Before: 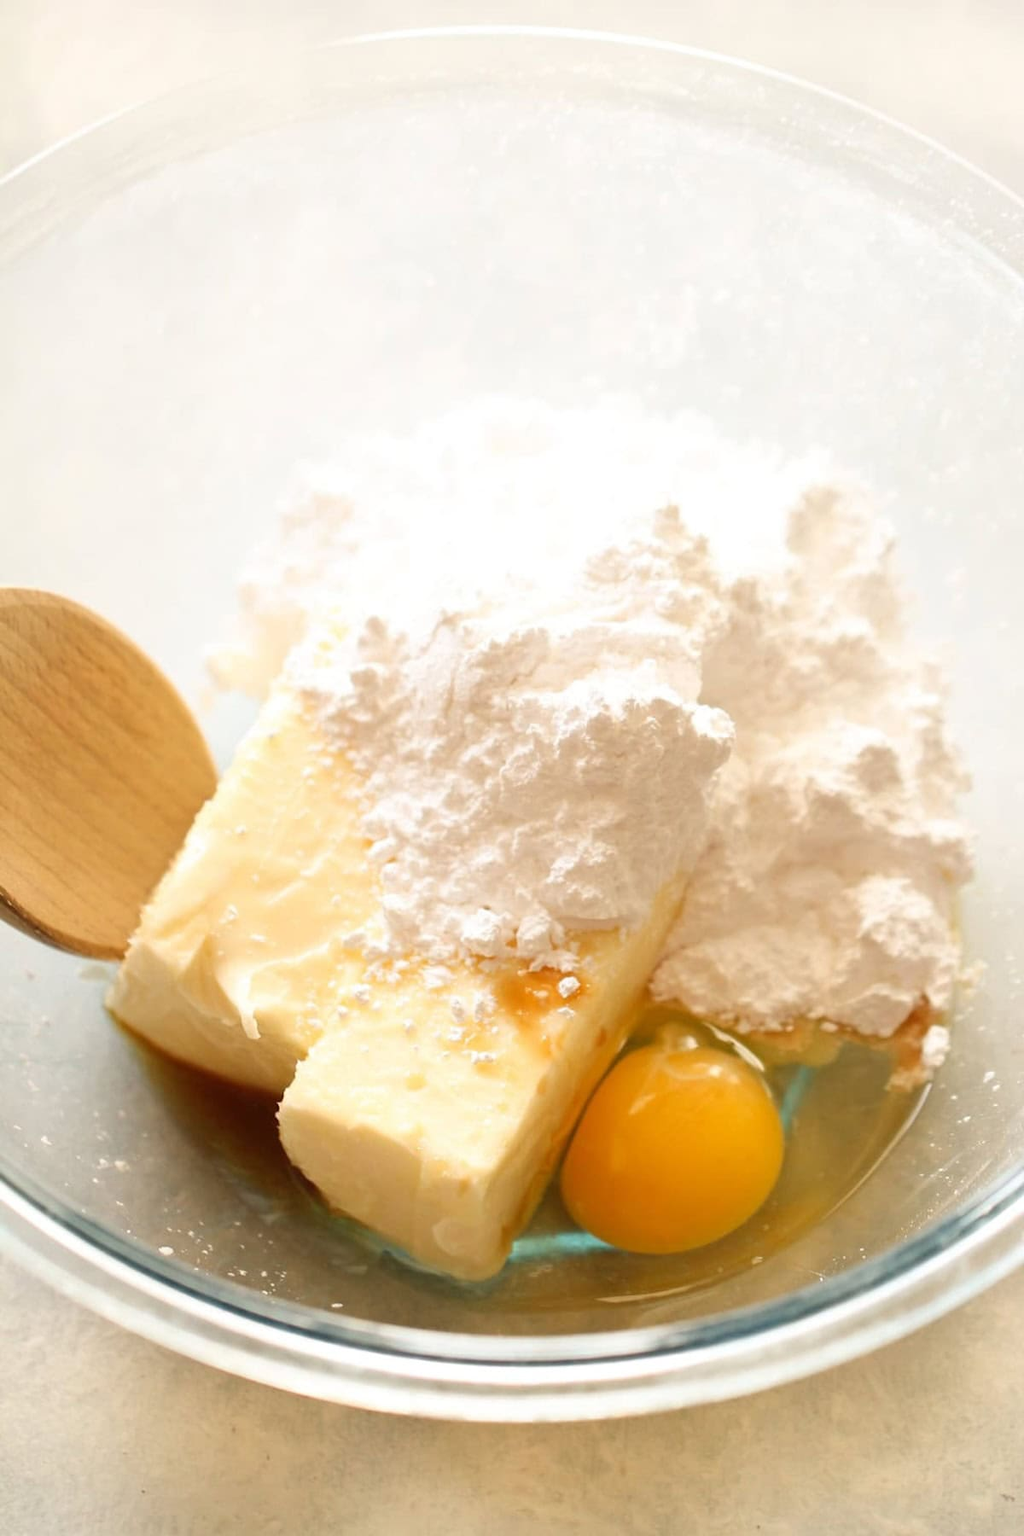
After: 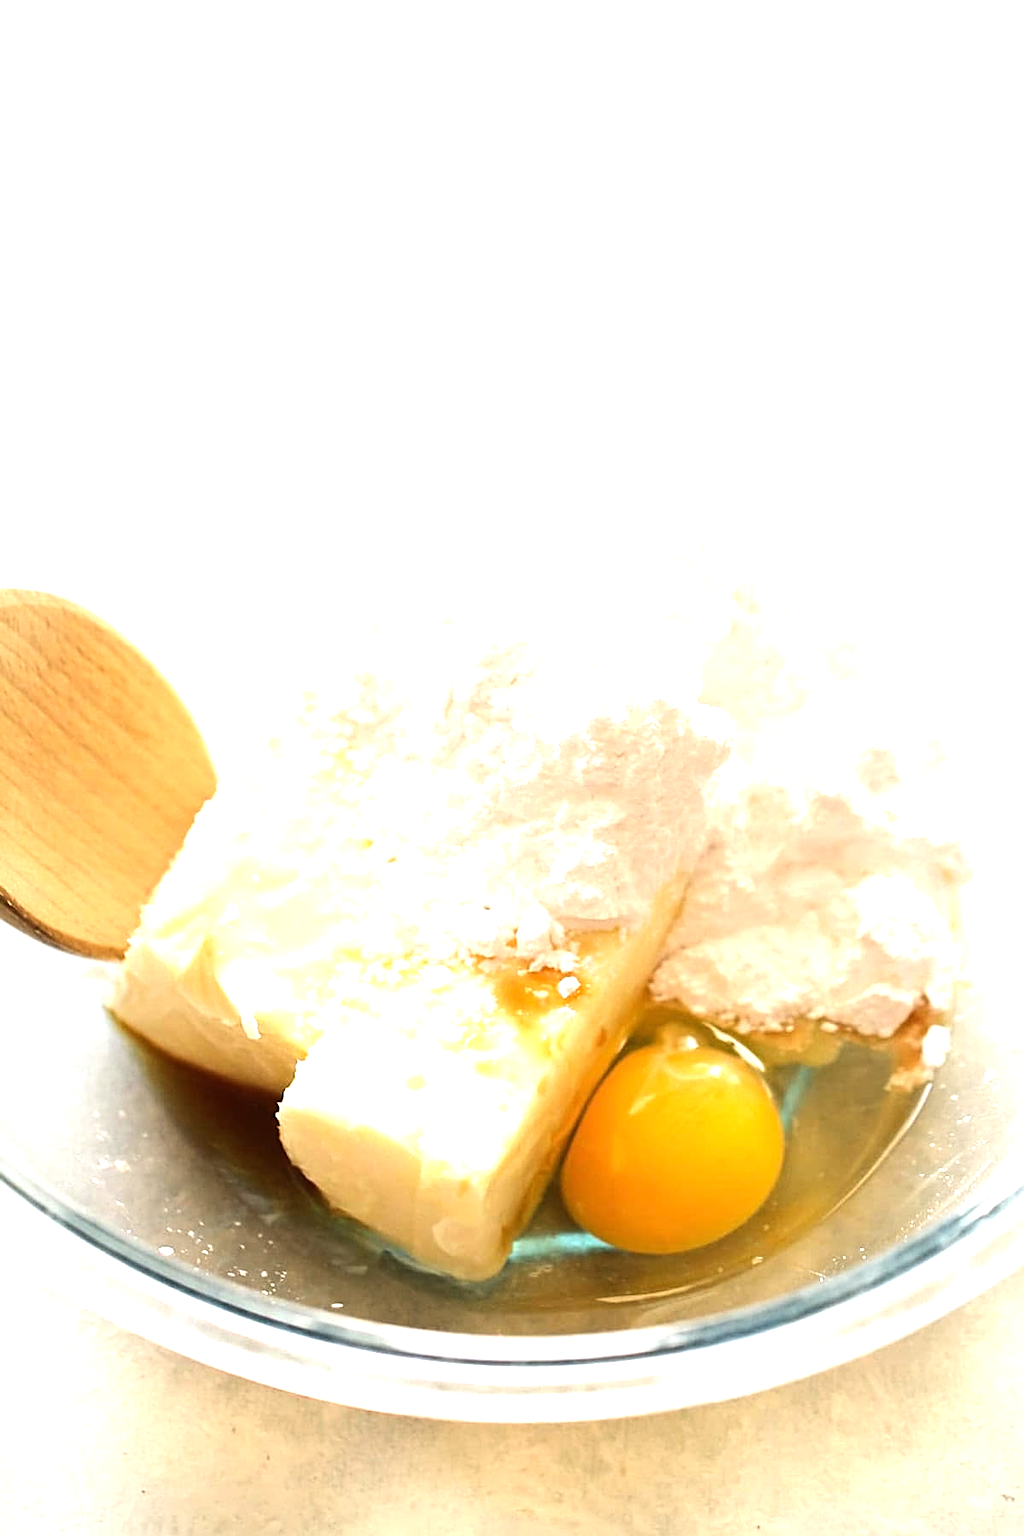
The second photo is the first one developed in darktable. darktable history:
tone equalizer: -8 EV -0.75 EV, -7 EV -0.7 EV, -6 EV -0.6 EV, -5 EV -0.4 EV, -3 EV 0.4 EV, -2 EV 0.6 EV, -1 EV 0.7 EV, +0 EV 0.75 EV, edges refinement/feathering 500, mask exposure compensation -1.57 EV, preserve details no
white balance: red 0.983, blue 1.036
exposure: exposure 0.3 EV, compensate highlight preservation false
sharpen: on, module defaults
